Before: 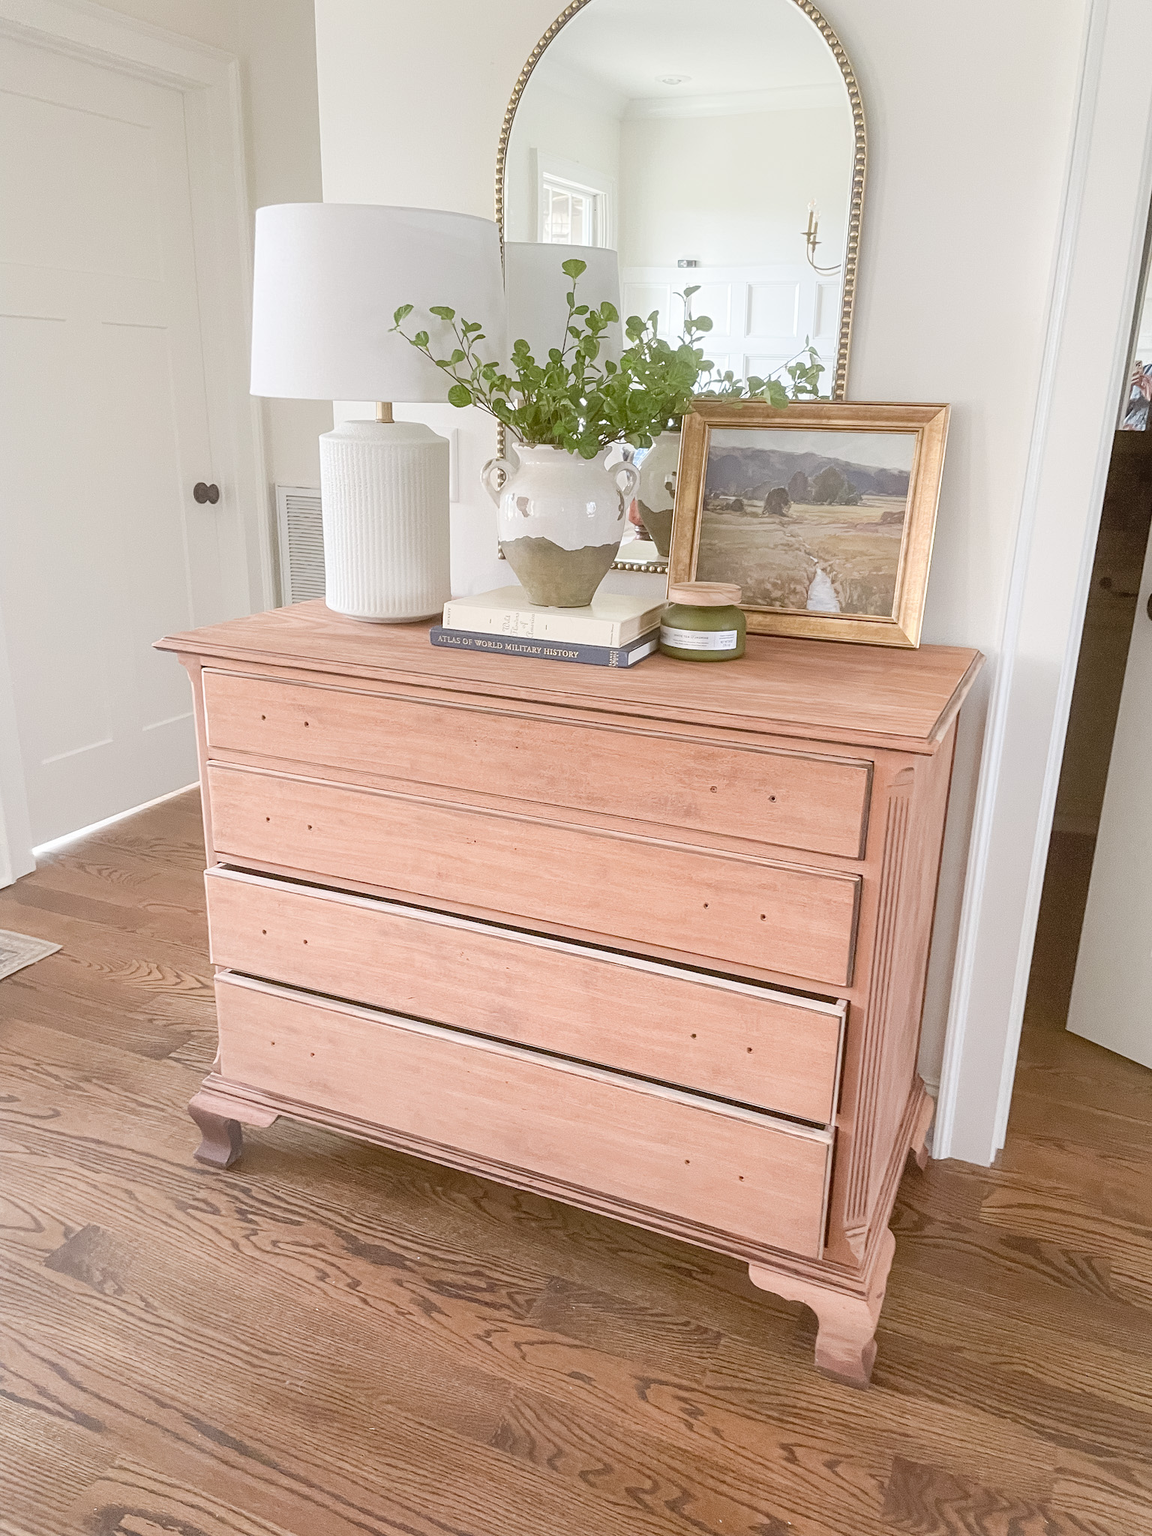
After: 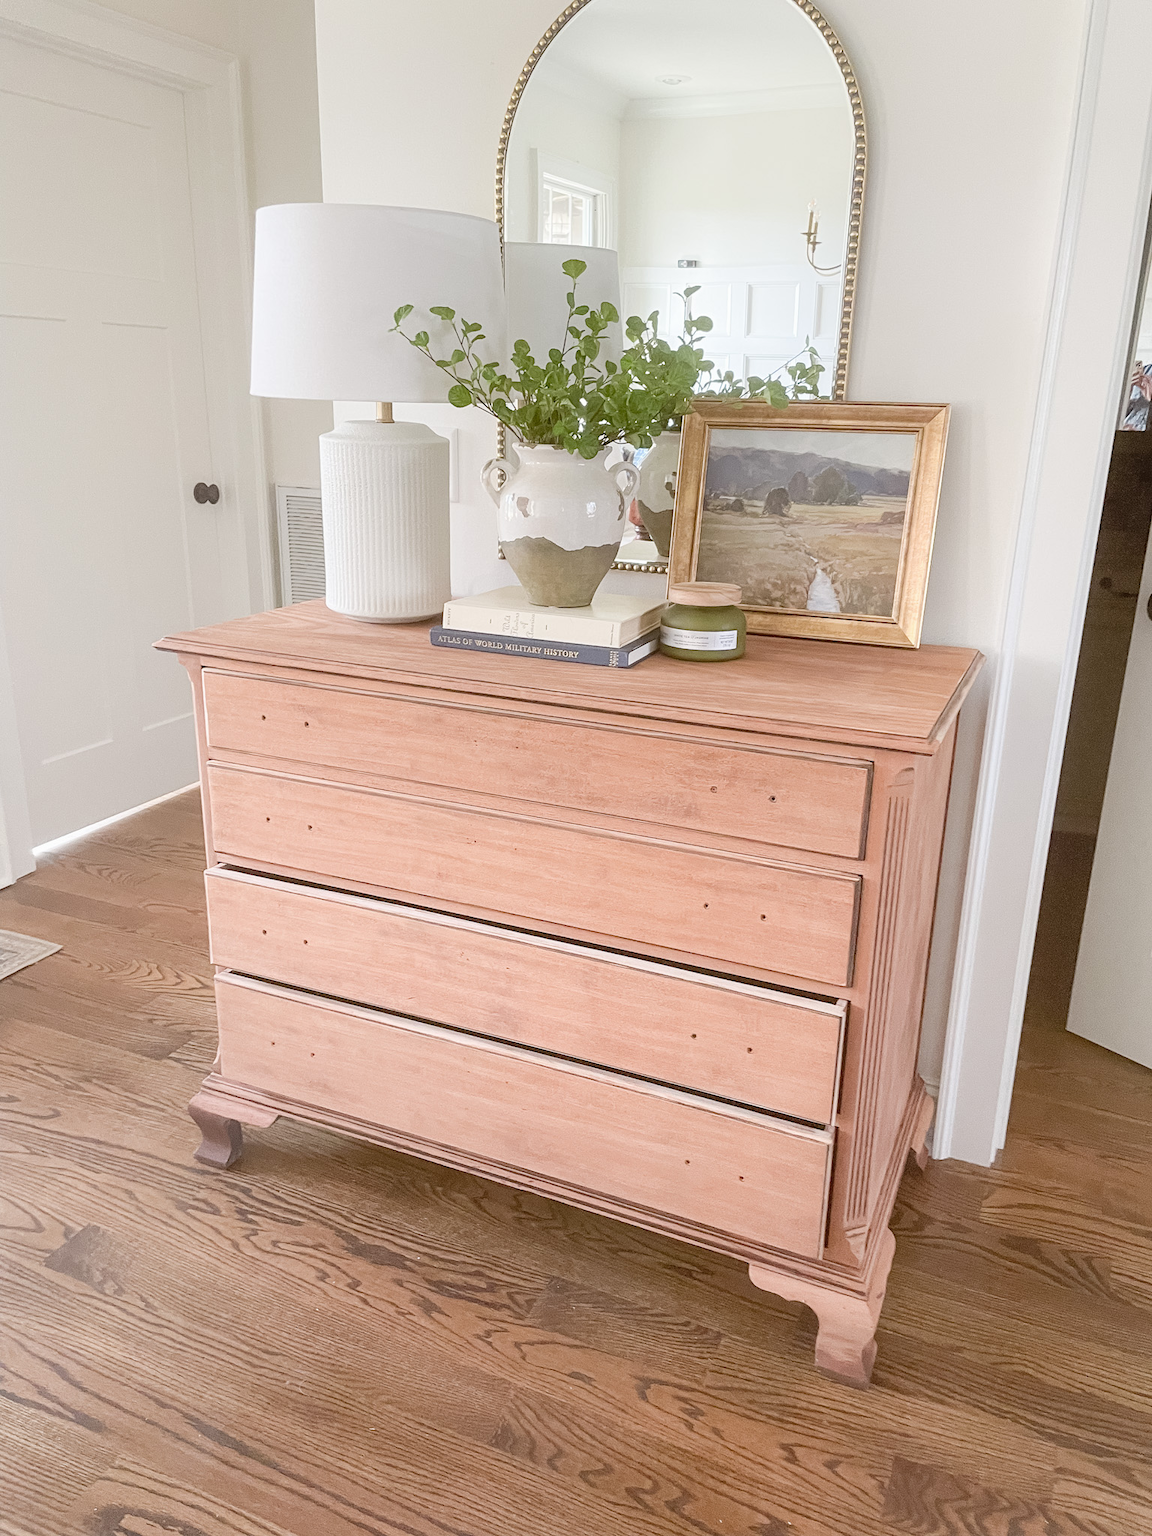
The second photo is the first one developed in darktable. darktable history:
local contrast: mode bilateral grid, contrast 99, coarseness 100, detail 94%, midtone range 0.2
